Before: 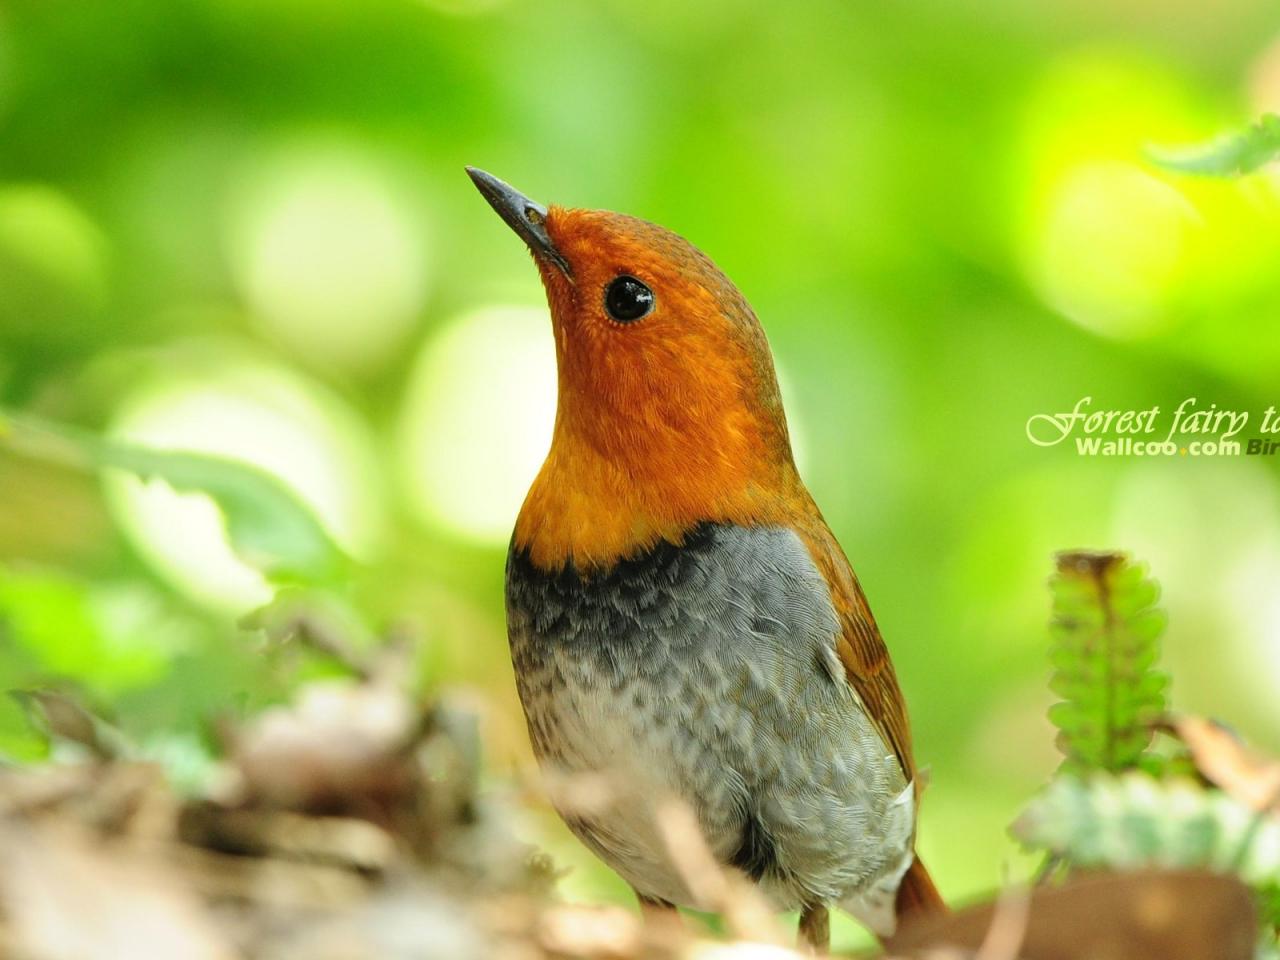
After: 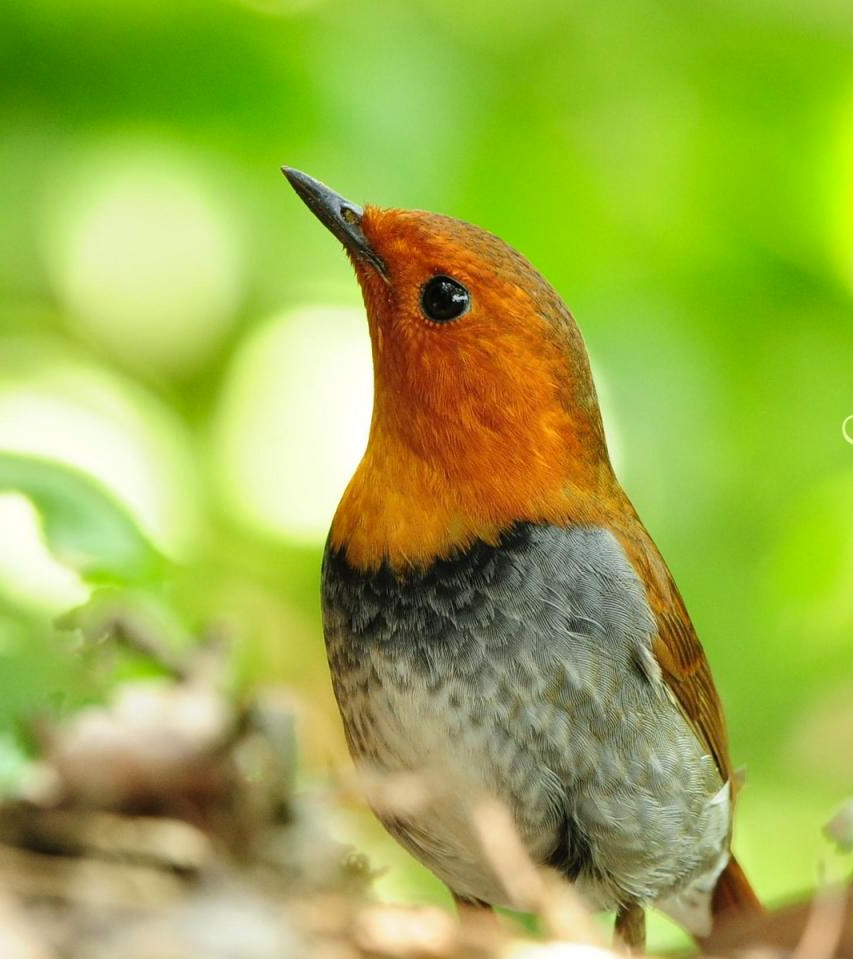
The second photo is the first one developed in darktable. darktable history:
shadows and highlights: shadows 37.27, highlights -28.18, soften with gaussian
crop and rotate: left 14.436%, right 18.898%
